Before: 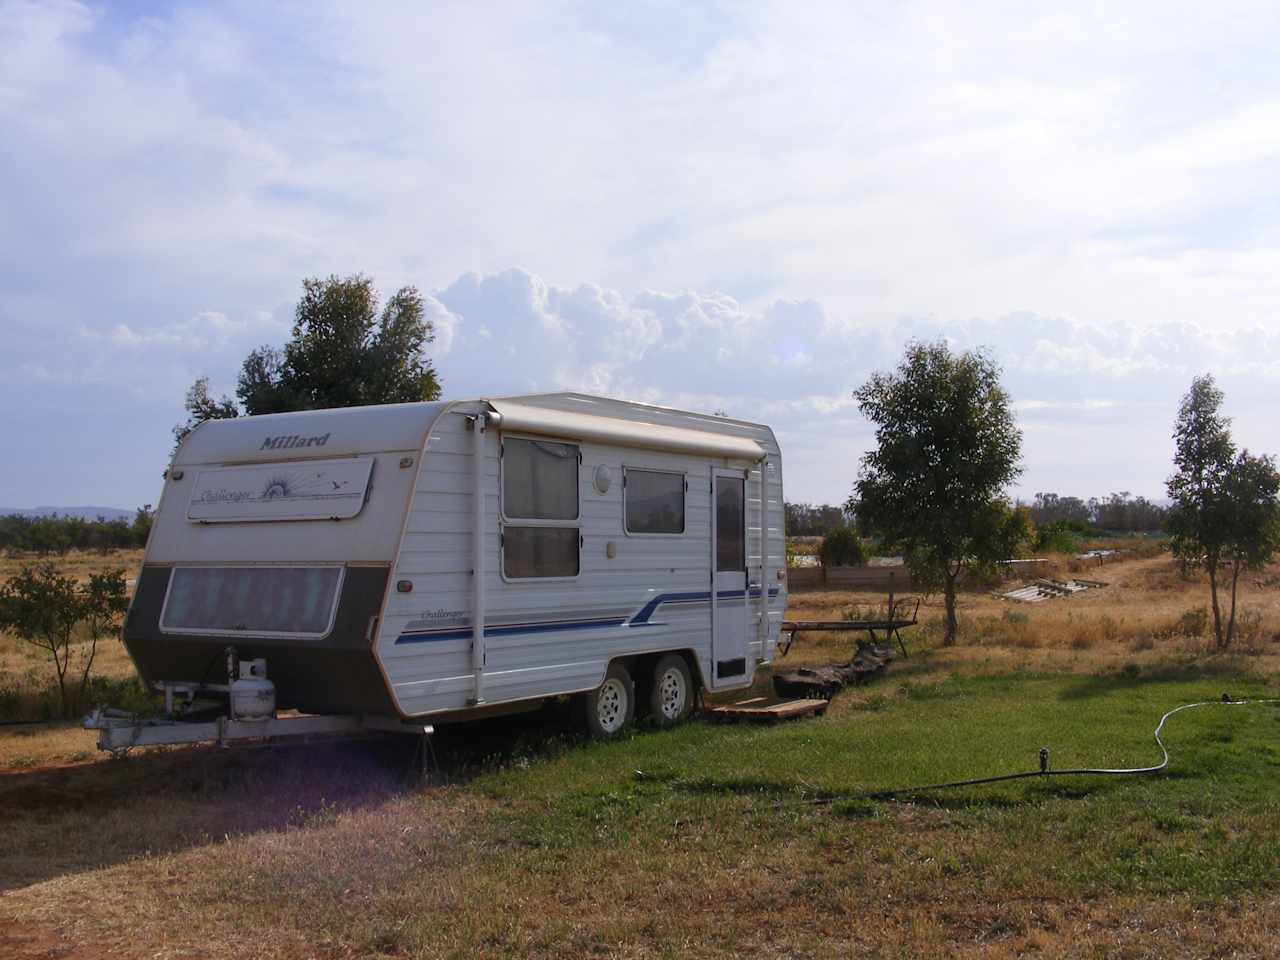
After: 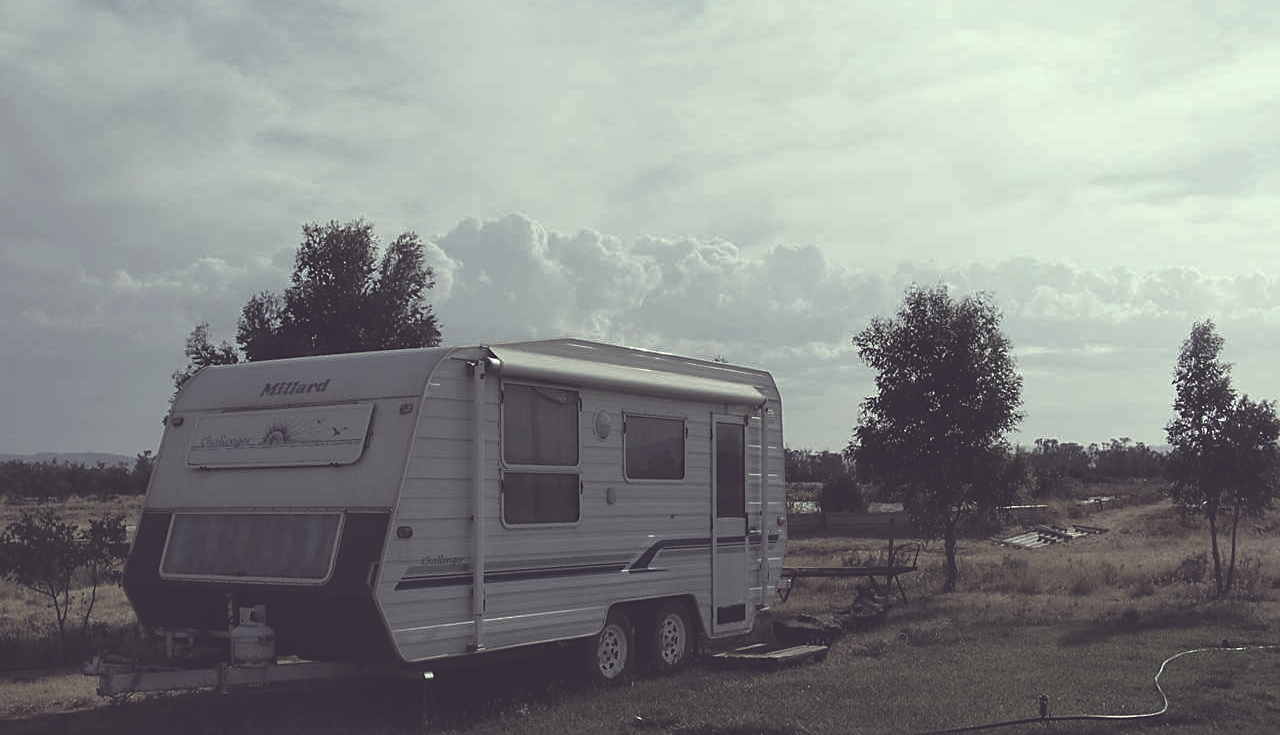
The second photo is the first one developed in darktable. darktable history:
contrast brightness saturation: contrast -0.047, saturation -0.409
crop: top 5.713%, bottom 17.624%
exposure: black level correction -0.086, compensate exposure bias true, compensate highlight preservation false
color balance rgb: linear chroma grading › global chroma 15.314%, perceptual saturation grading › global saturation 18.042%, perceptual brilliance grading › mid-tones 10.915%, perceptual brilliance grading › shadows 15.706%, global vibrance 20%
sharpen: on, module defaults
levels: levels [0, 0.618, 1]
color correction: highlights a* -20.79, highlights b* 20.8, shadows a* 19.6, shadows b* -20.68, saturation 0.448
